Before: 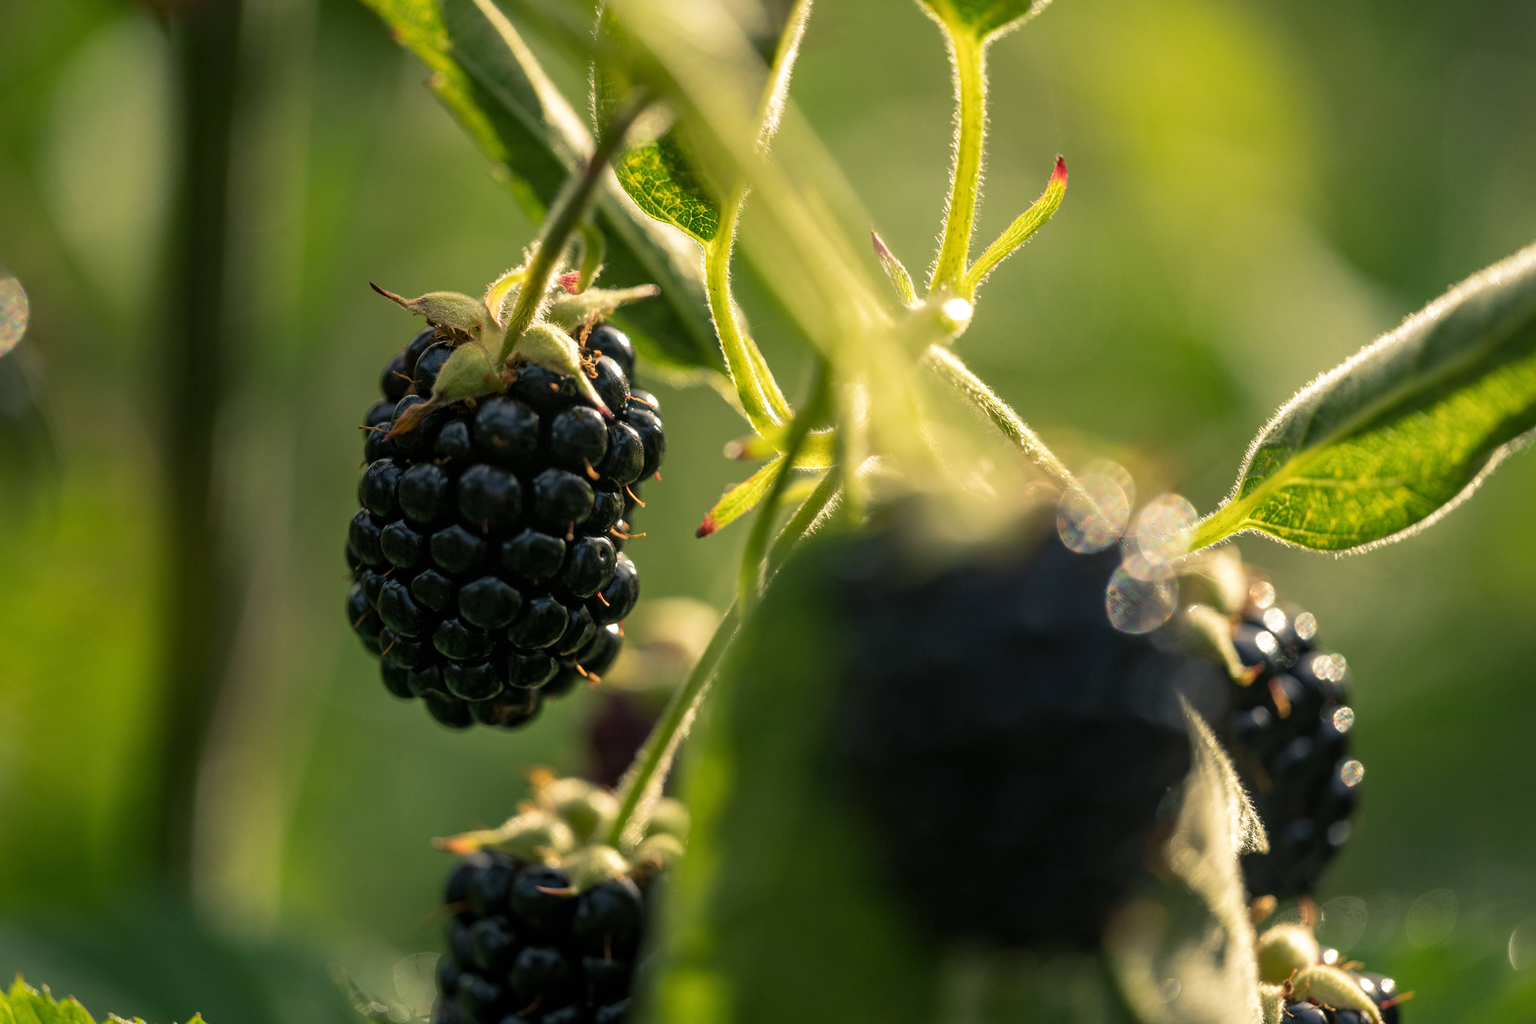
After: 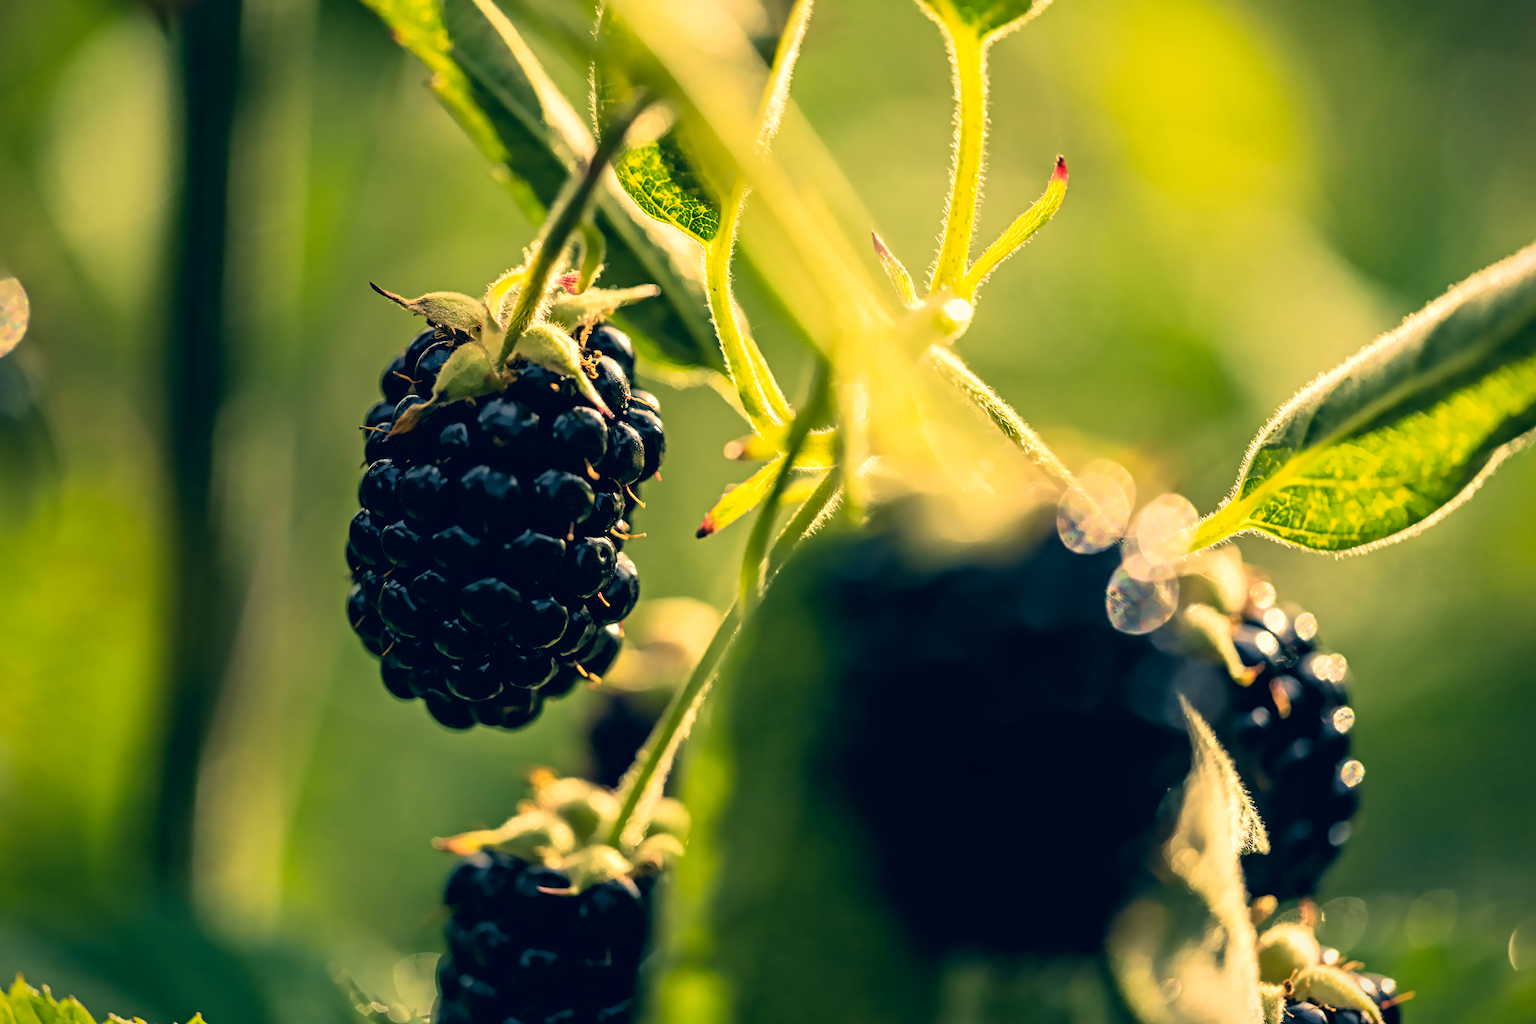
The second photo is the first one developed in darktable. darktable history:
velvia: on, module defaults
color correction: highlights a* 10.32, highlights b* 14.66, shadows a* -9.59, shadows b* -15.02
contrast equalizer: y [[0.5, 0.501, 0.525, 0.597, 0.58, 0.514], [0.5 ×6], [0.5 ×6], [0 ×6], [0 ×6]]
vignetting: fall-off start 97.23%, saturation -0.024, center (-0.033, -0.042), width/height ratio 1.179, unbound false
tone curve: curves: ch0 [(0, 0) (0.082, 0.02) (0.129, 0.078) (0.275, 0.301) (0.67, 0.809) (1, 1)], color space Lab, linked channels, preserve colors none
denoise (profiled): strength 1.536, central pixel weight 0, a [-1, 0, 0], mode non-local means, y [[0, 0, 0.5 ×5] ×4, [0.5 ×7], [0.5 ×7]], fix various bugs in algorithm false, upgrade profiled transform false, color mode RGB, compensate highlight preservation false | blend: blend mode color, opacity 100%; mask: uniform (no mask)
